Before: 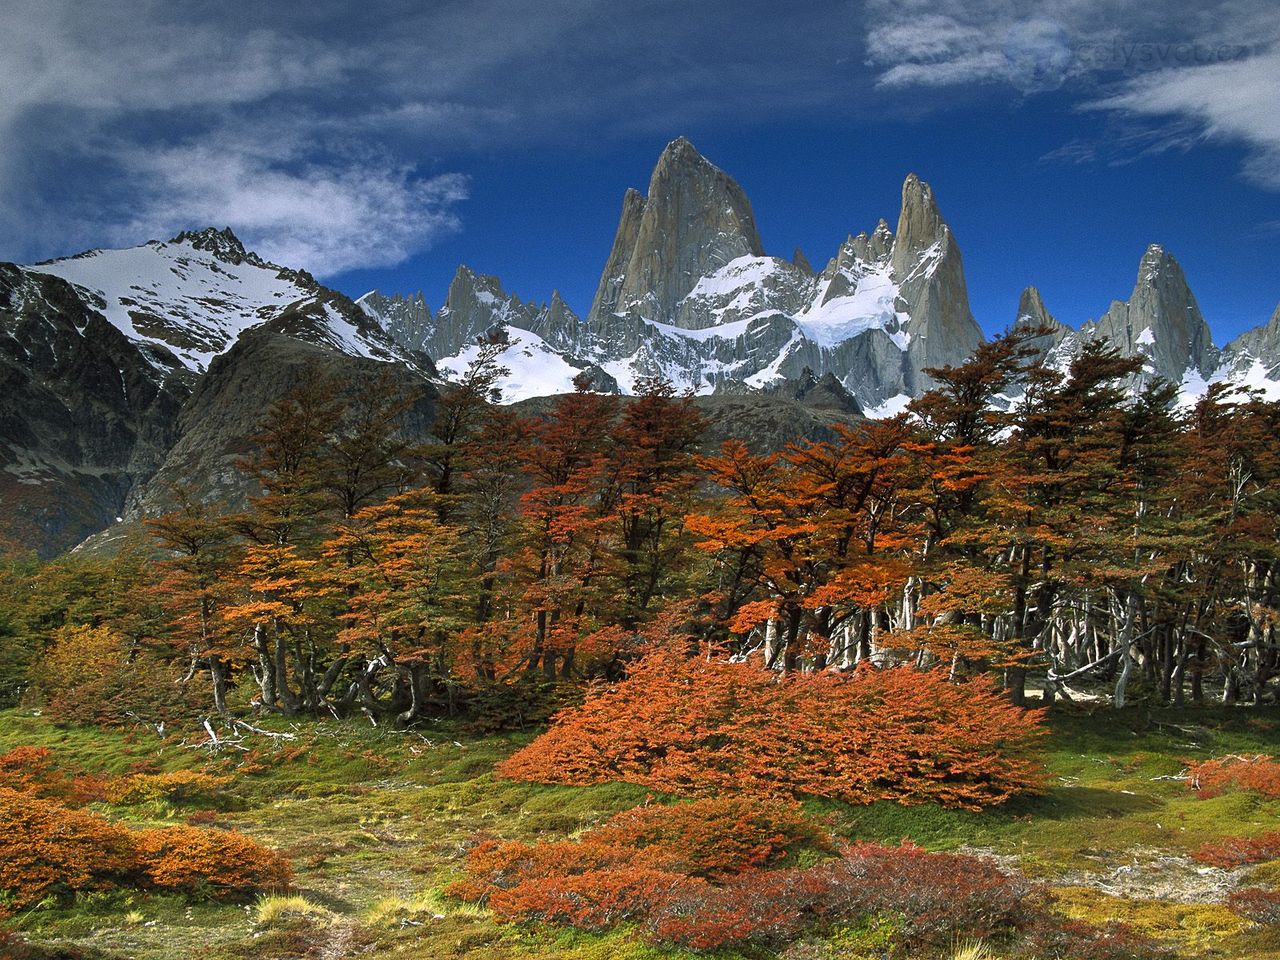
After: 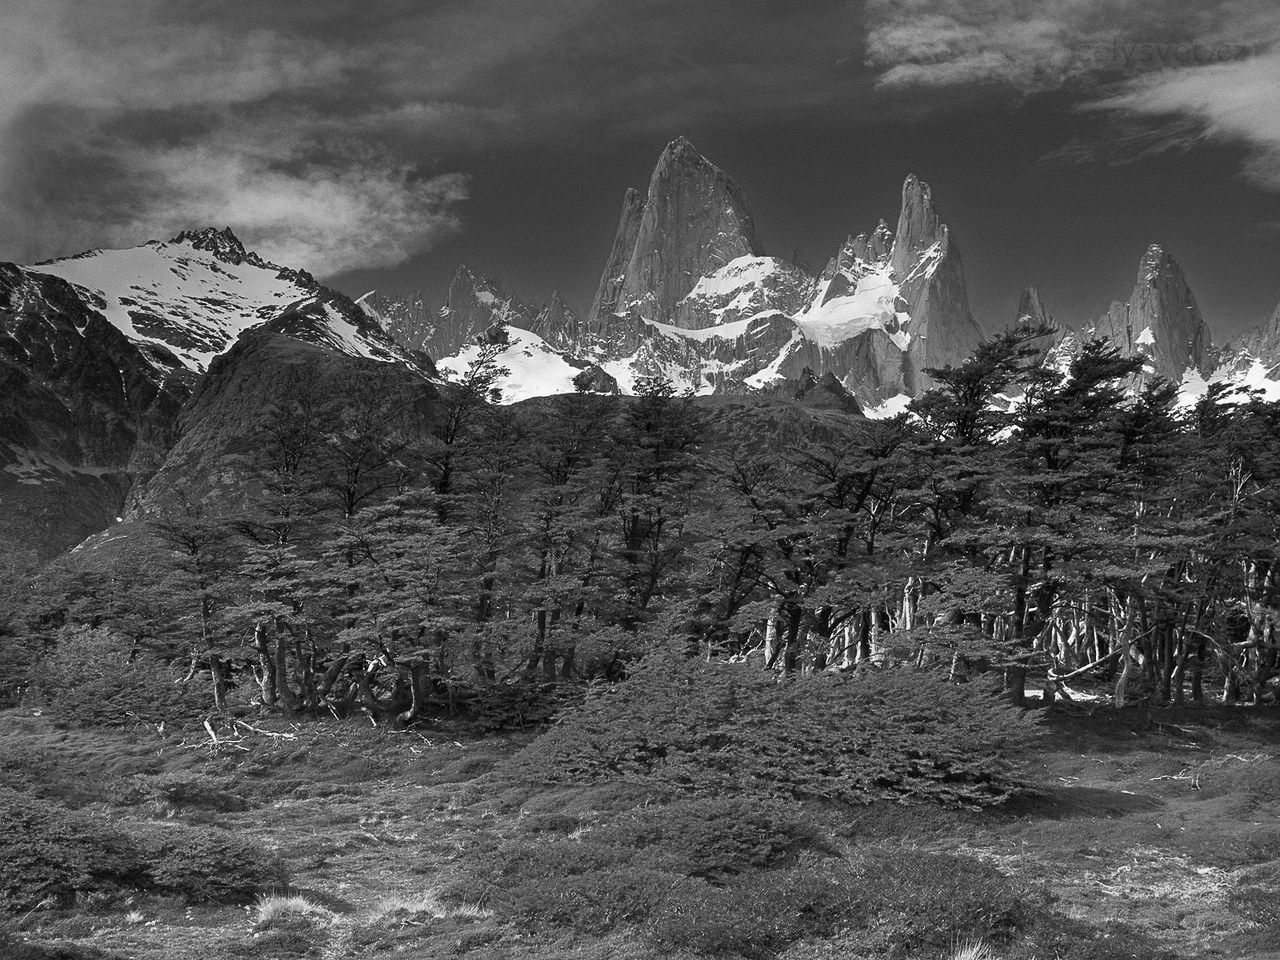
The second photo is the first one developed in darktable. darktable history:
monochrome: a -11.7, b 1.62, size 0.5, highlights 0.38
tone equalizer: on, module defaults
